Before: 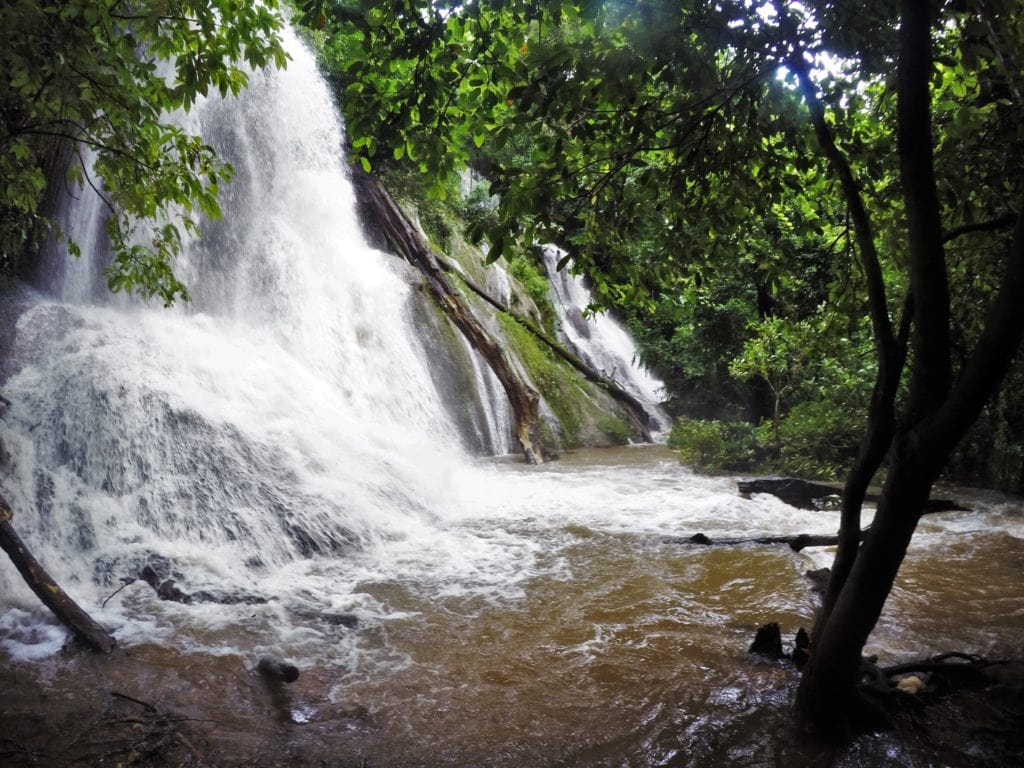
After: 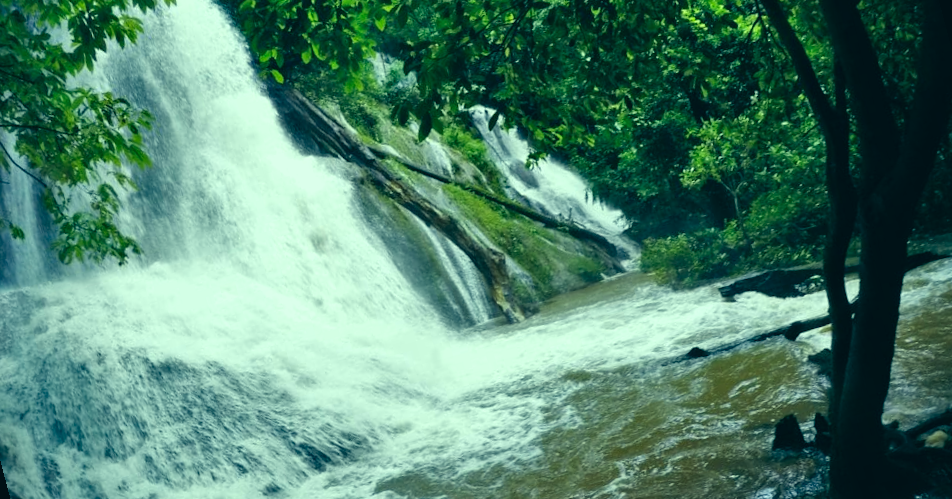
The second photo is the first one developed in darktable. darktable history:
color correction: highlights a* -20.08, highlights b* 9.8, shadows a* -20.4, shadows b* -10.76
rotate and perspective: rotation -14.8°, crop left 0.1, crop right 0.903, crop top 0.25, crop bottom 0.748
